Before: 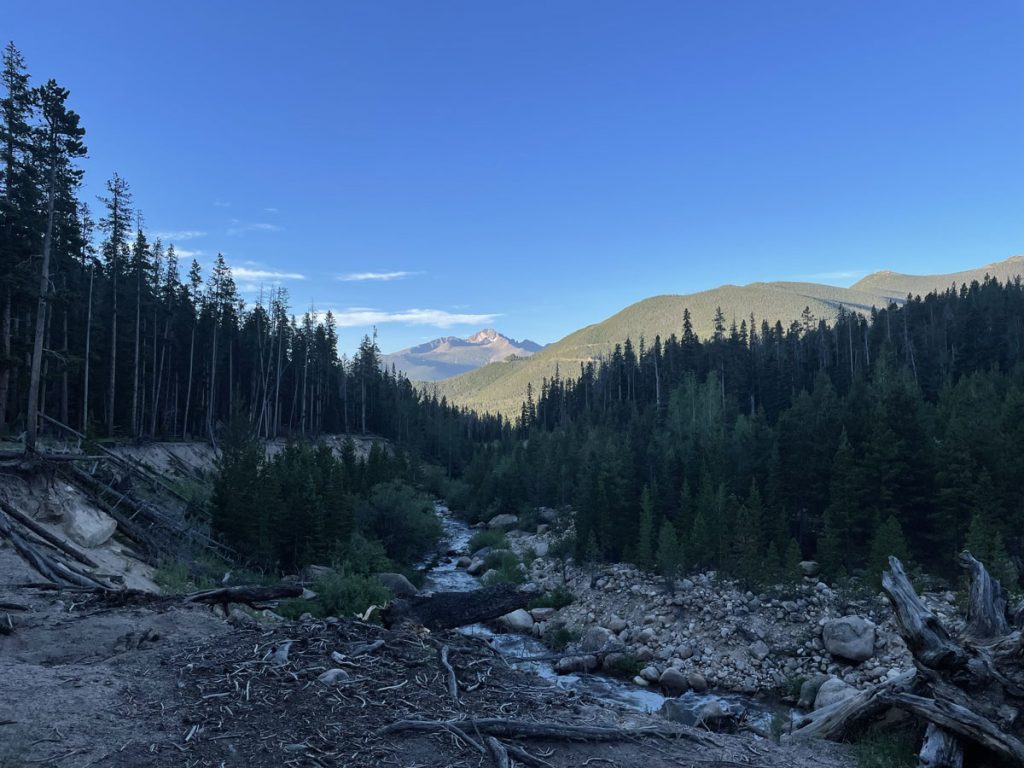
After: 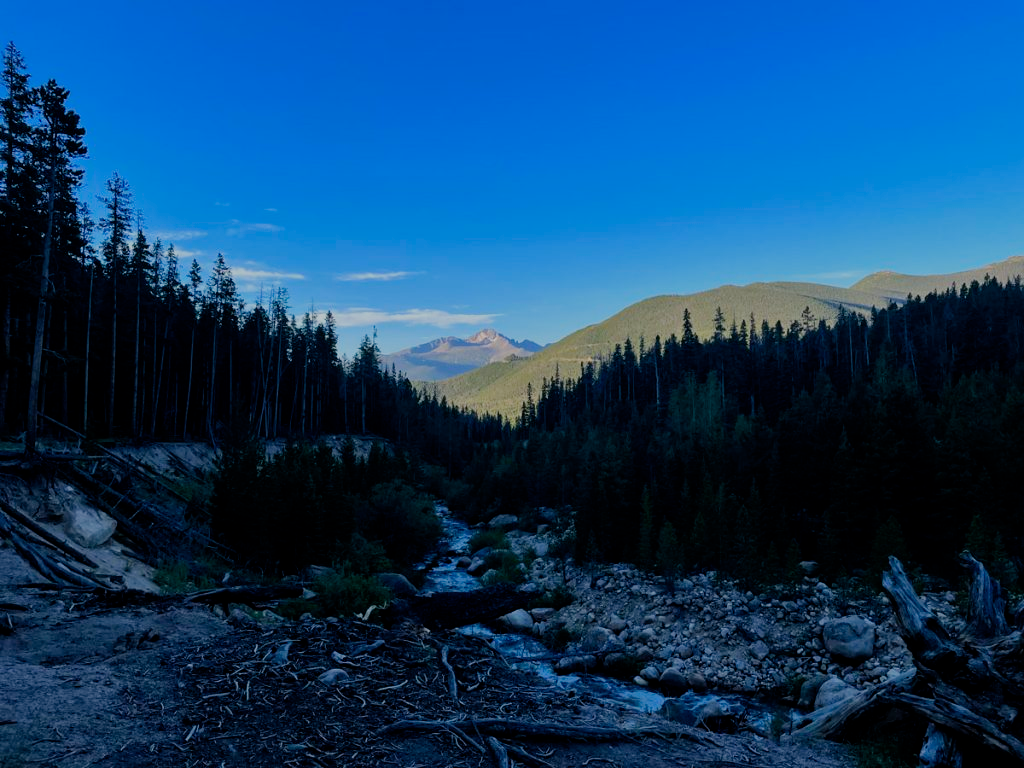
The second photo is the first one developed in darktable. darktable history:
contrast brightness saturation: saturation 0.5
filmic rgb: middle gray luminance 29%, black relative exposure -10.3 EV, white relative exposure 5.5 EV, threshold 6 EV, target black luminance 0%, hardness 3.95, latitude 2.04%, contrast 1.132, highlights saturation mix 5%, shadows ↔ highlights balance 15.11%, preserve chrominance no, color science v3 (2019), use custom middle-gray values true, iterations of high-quality reconstruction 0, enable highlight reconstruction true
